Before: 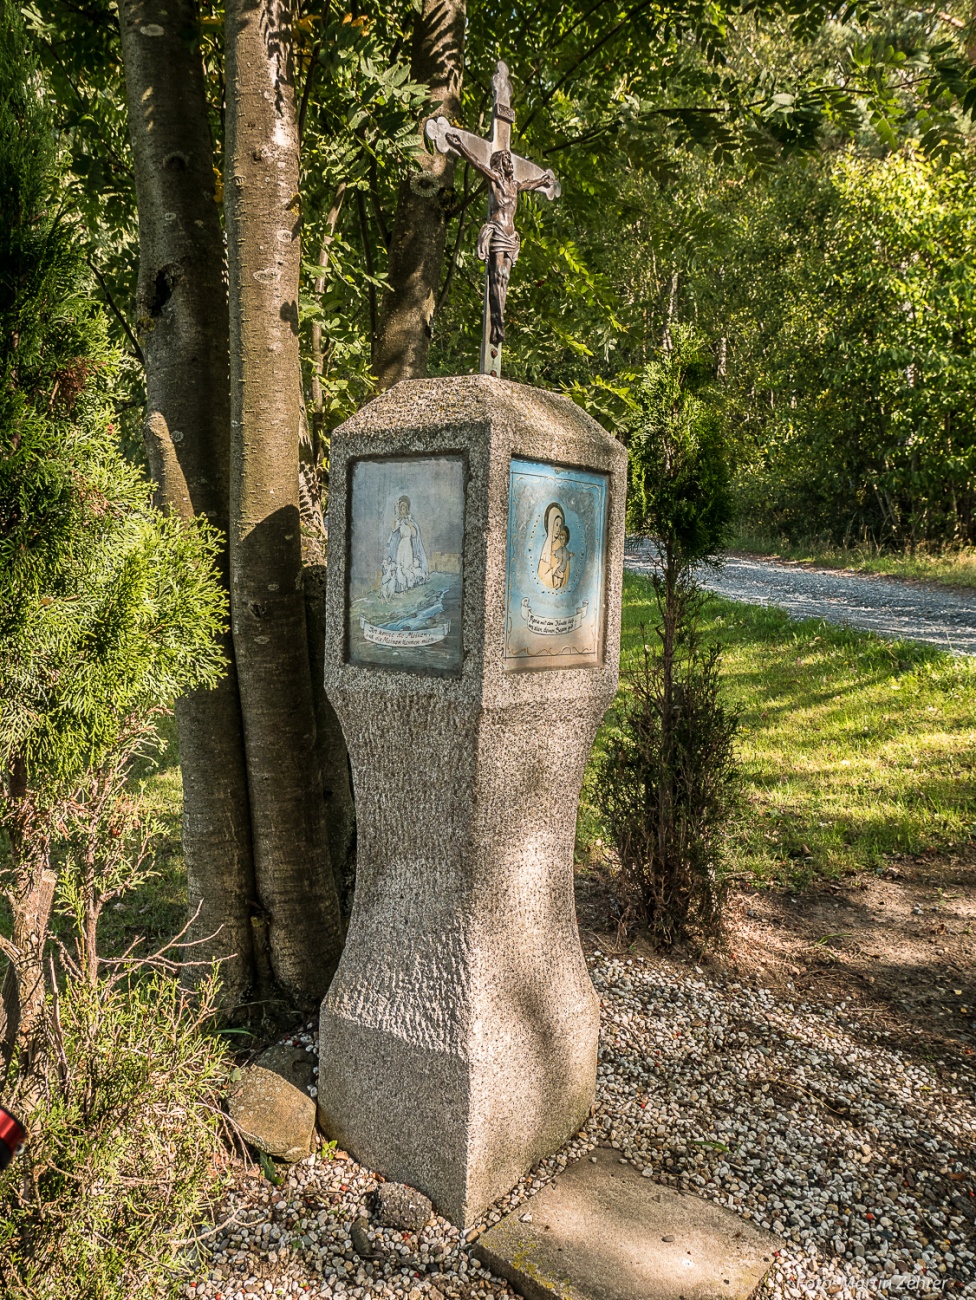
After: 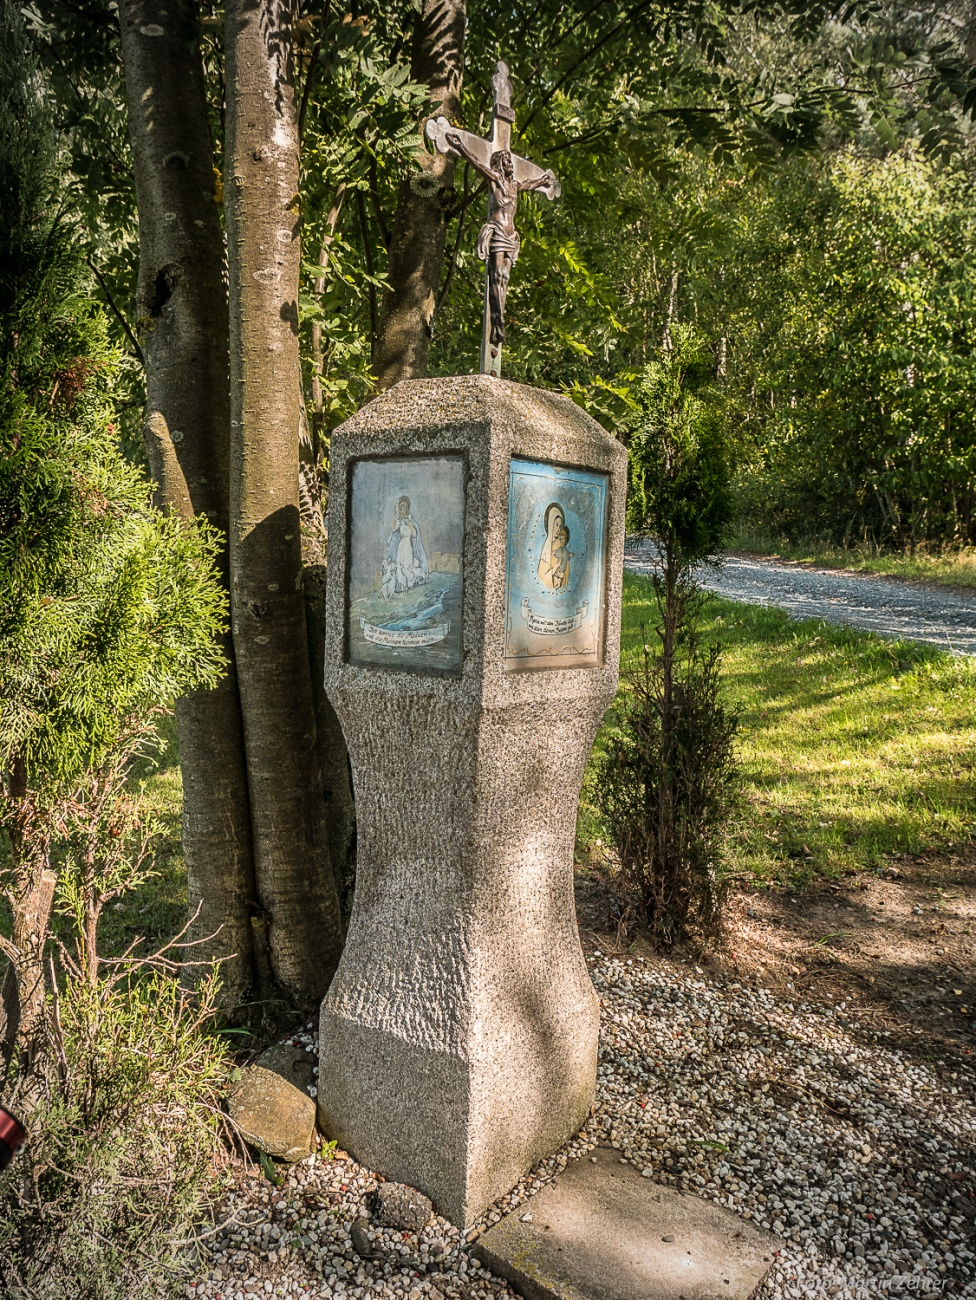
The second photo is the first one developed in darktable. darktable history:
vignetting: saturation -0.648
